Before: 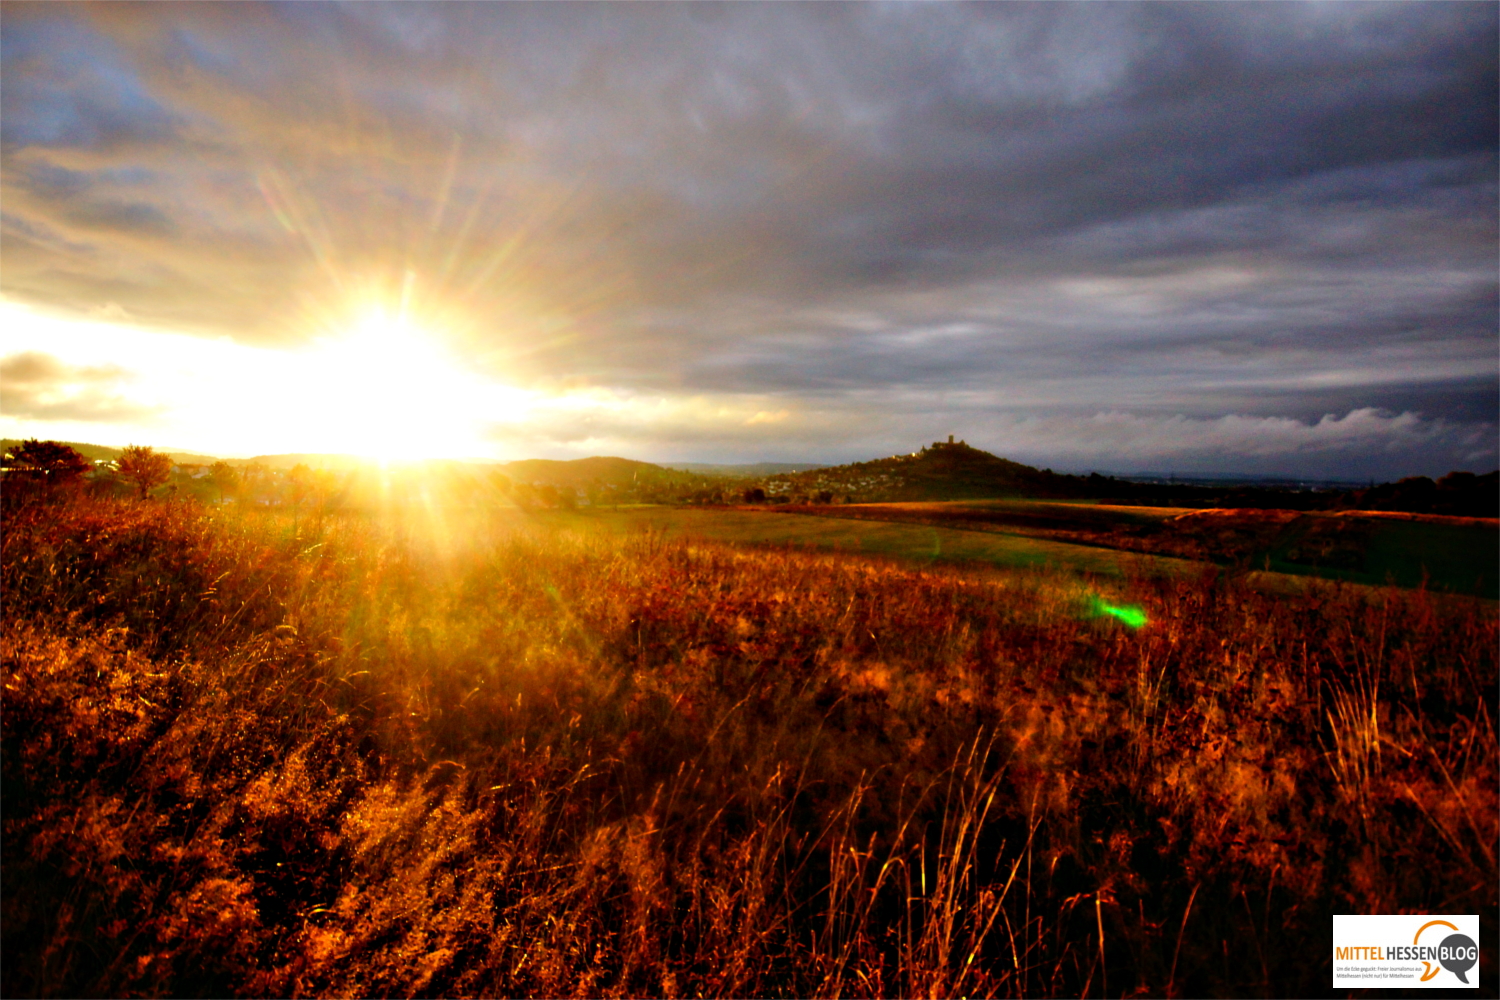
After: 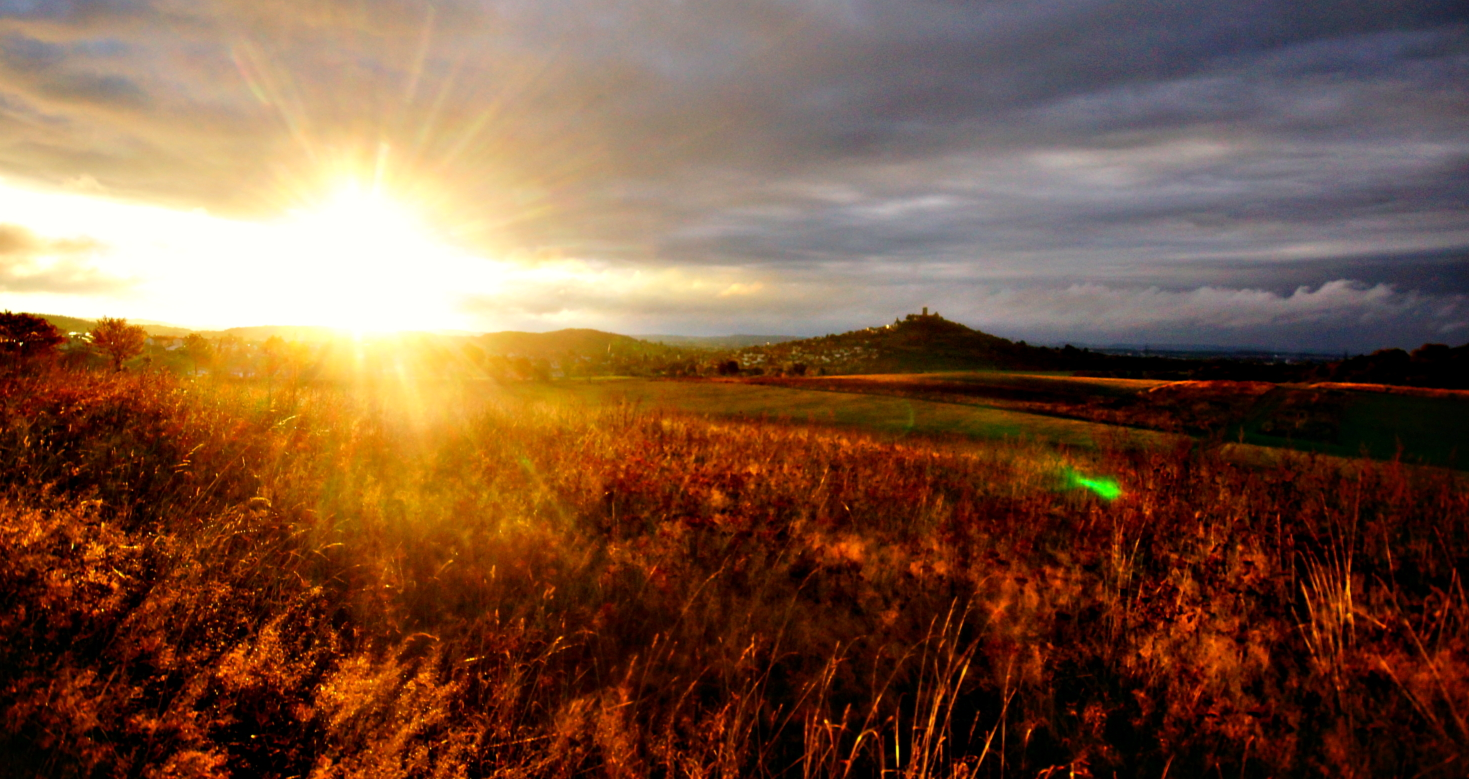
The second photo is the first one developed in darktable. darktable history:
white balance: red 1.009, blue 0.985
crop and rotate: left 1.814%, top 12.818%, right 0.25%, bottom 9.225%
